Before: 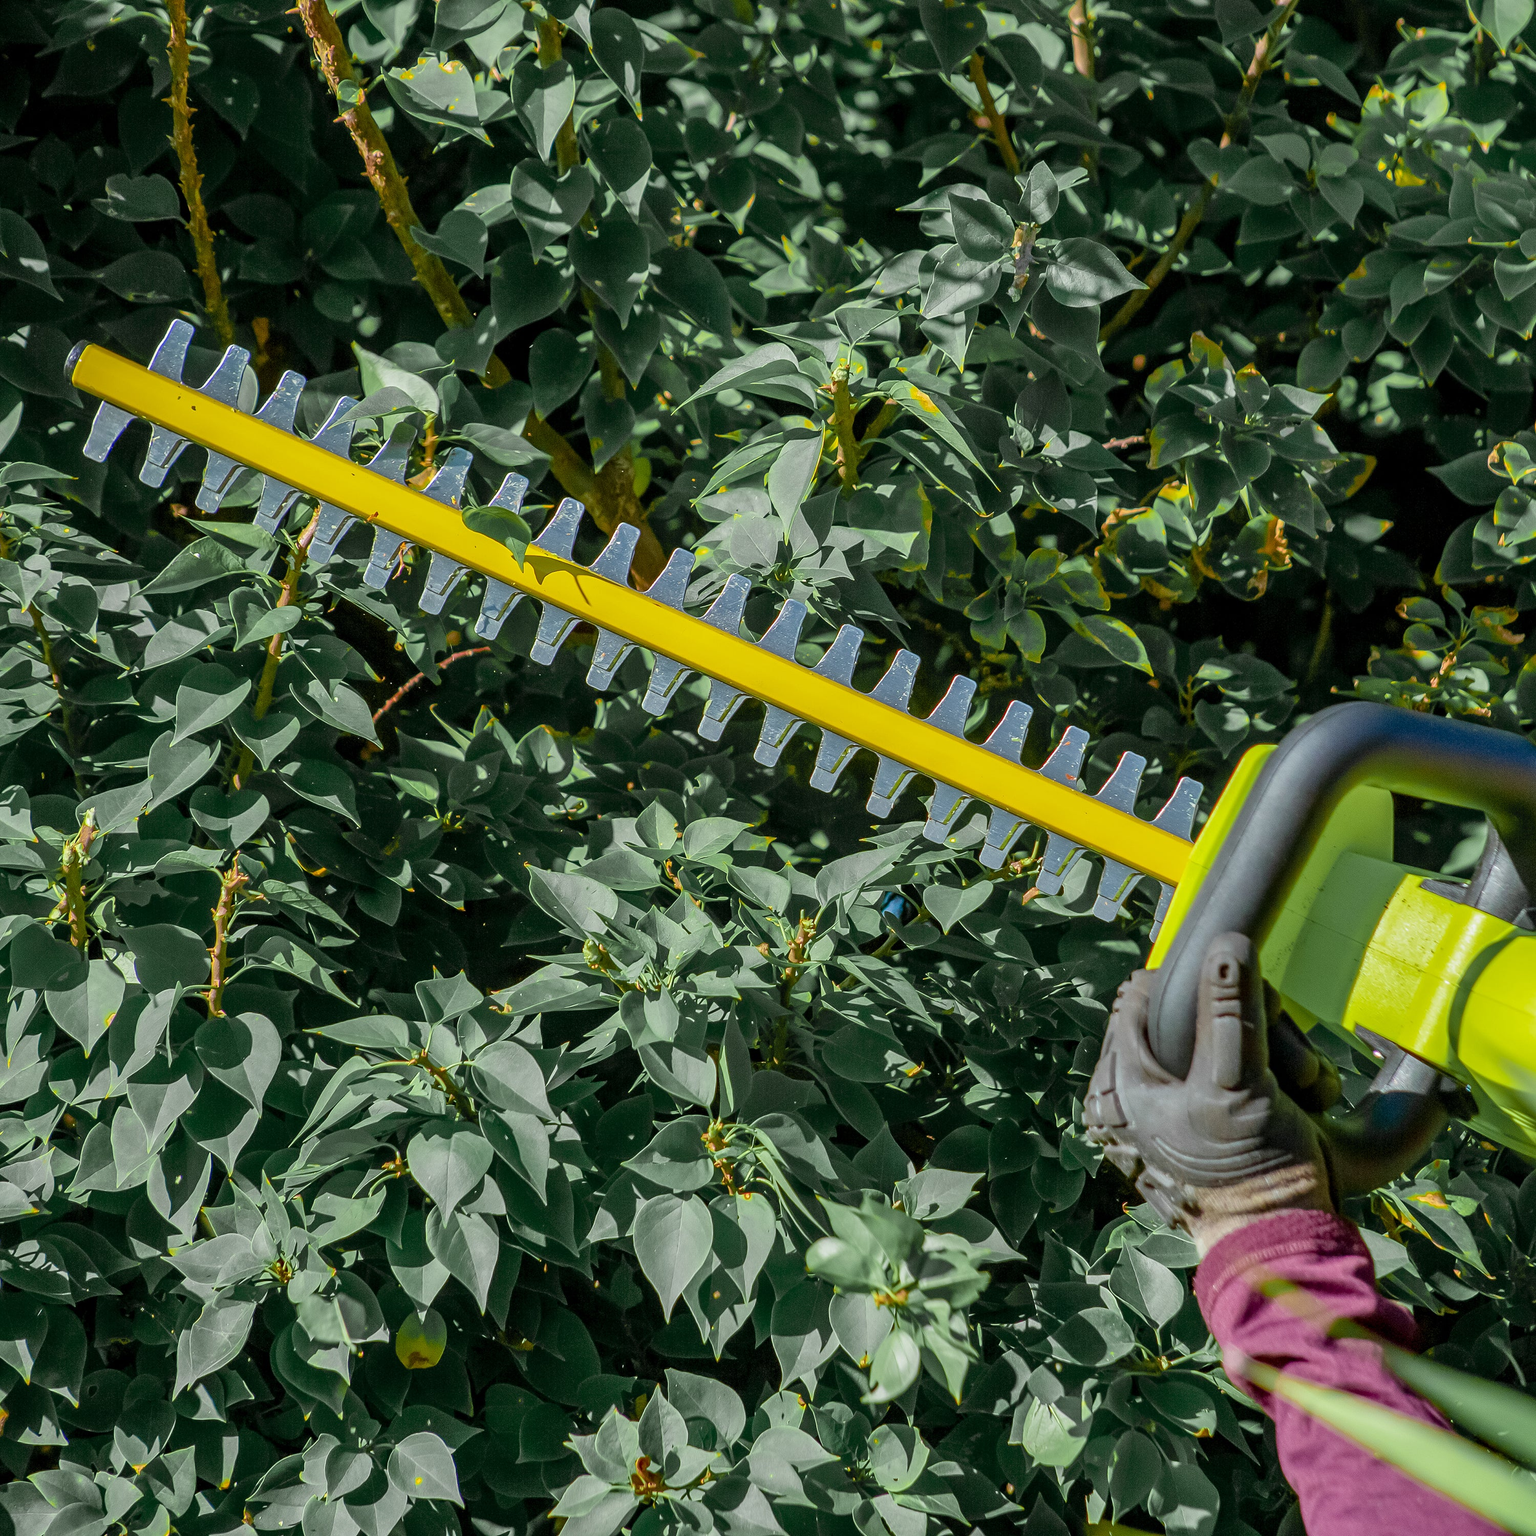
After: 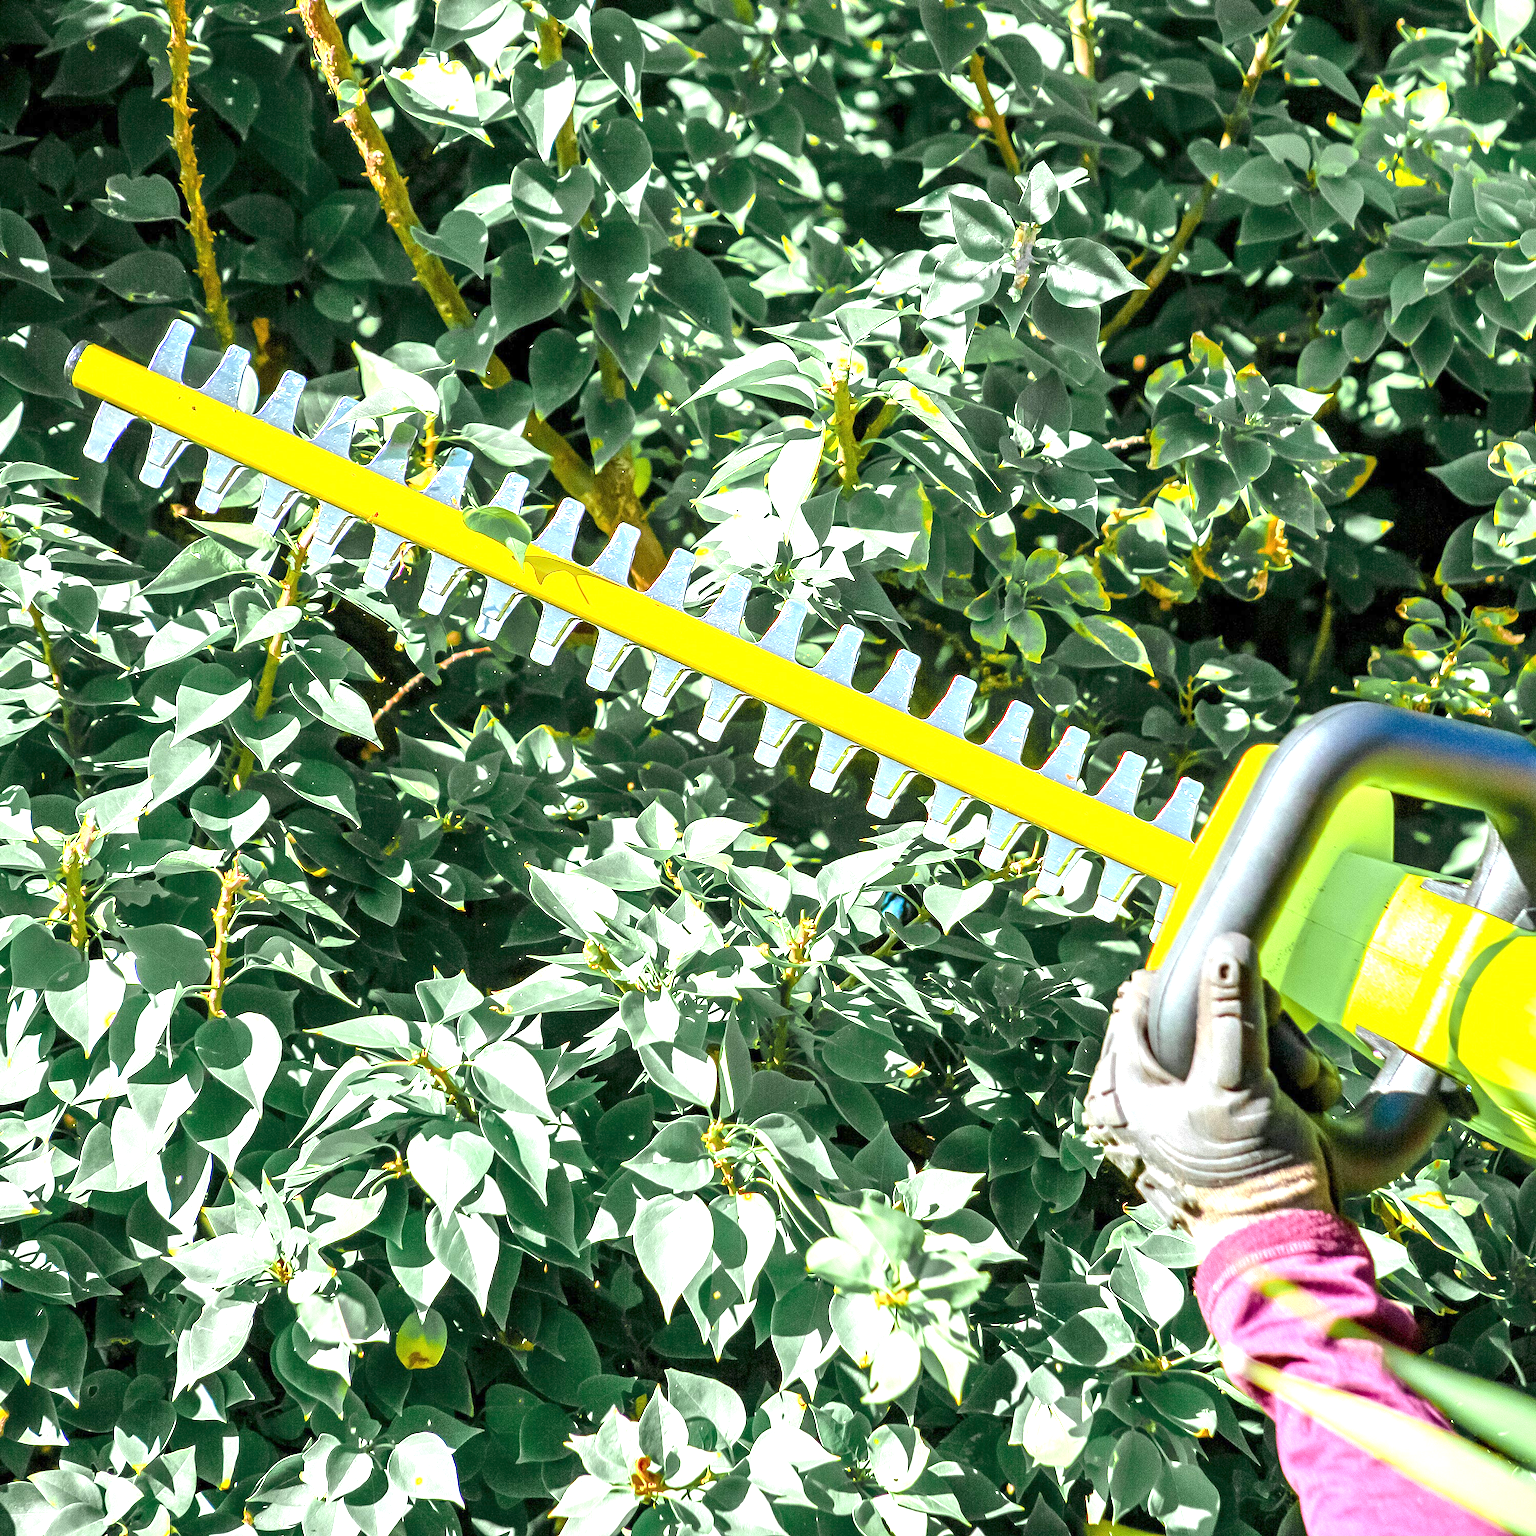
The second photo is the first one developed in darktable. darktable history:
rotate and perspective: automatic cropping original format, crop left 0, crop top 0
exposure: exposure 2 EV, compensate highlight preservation false
